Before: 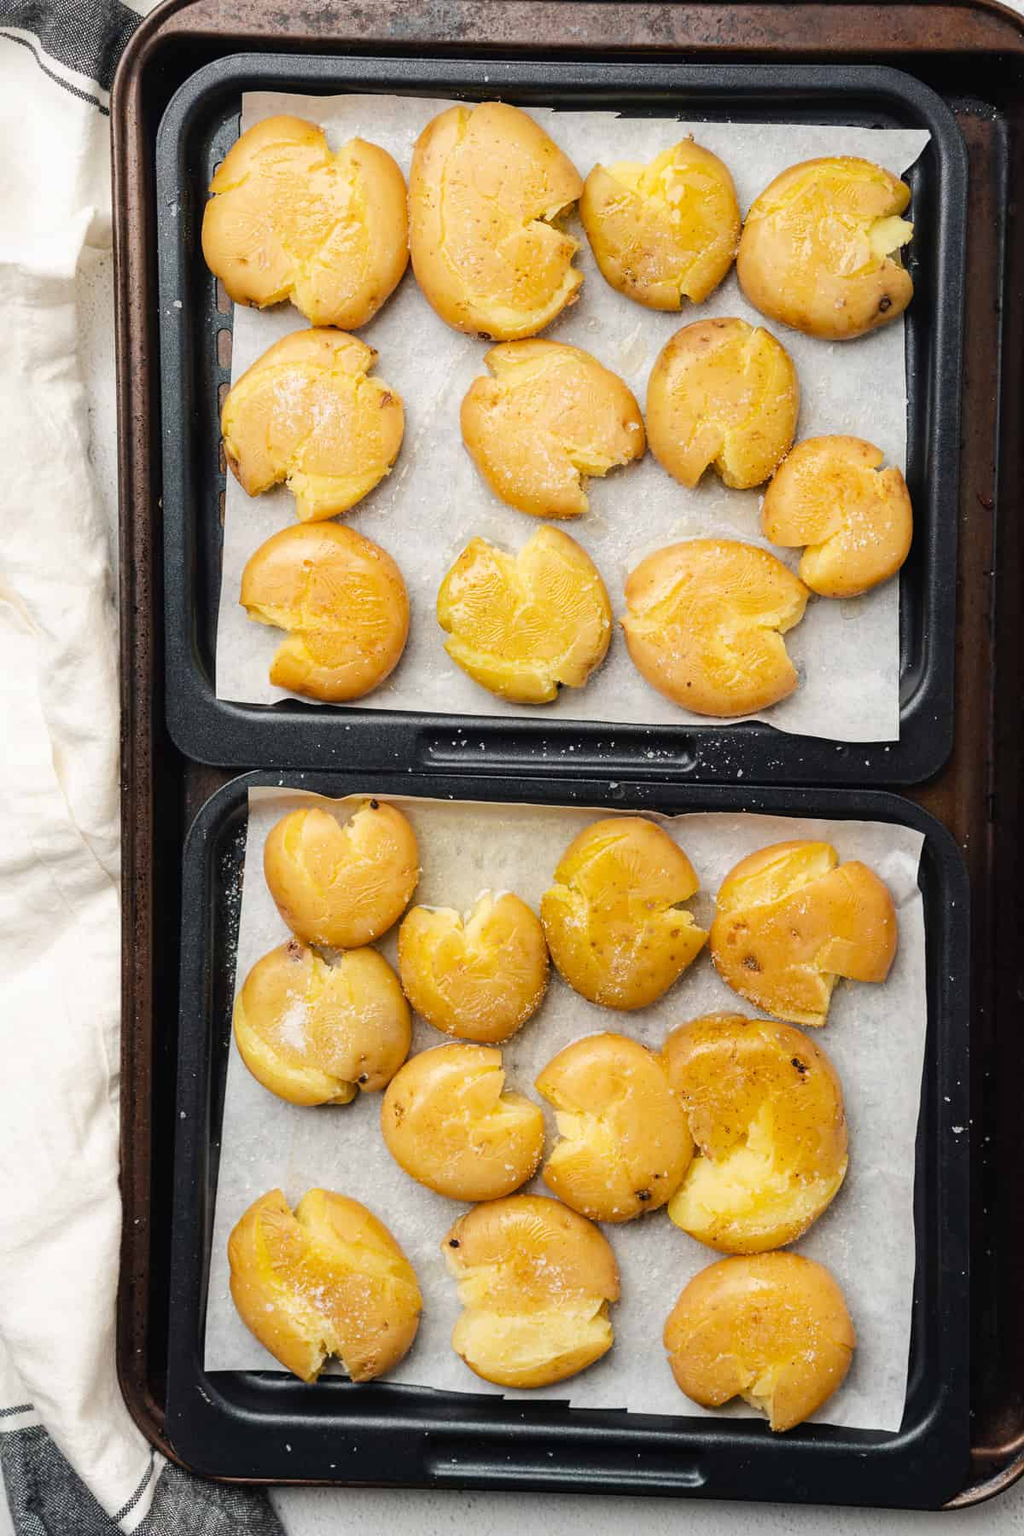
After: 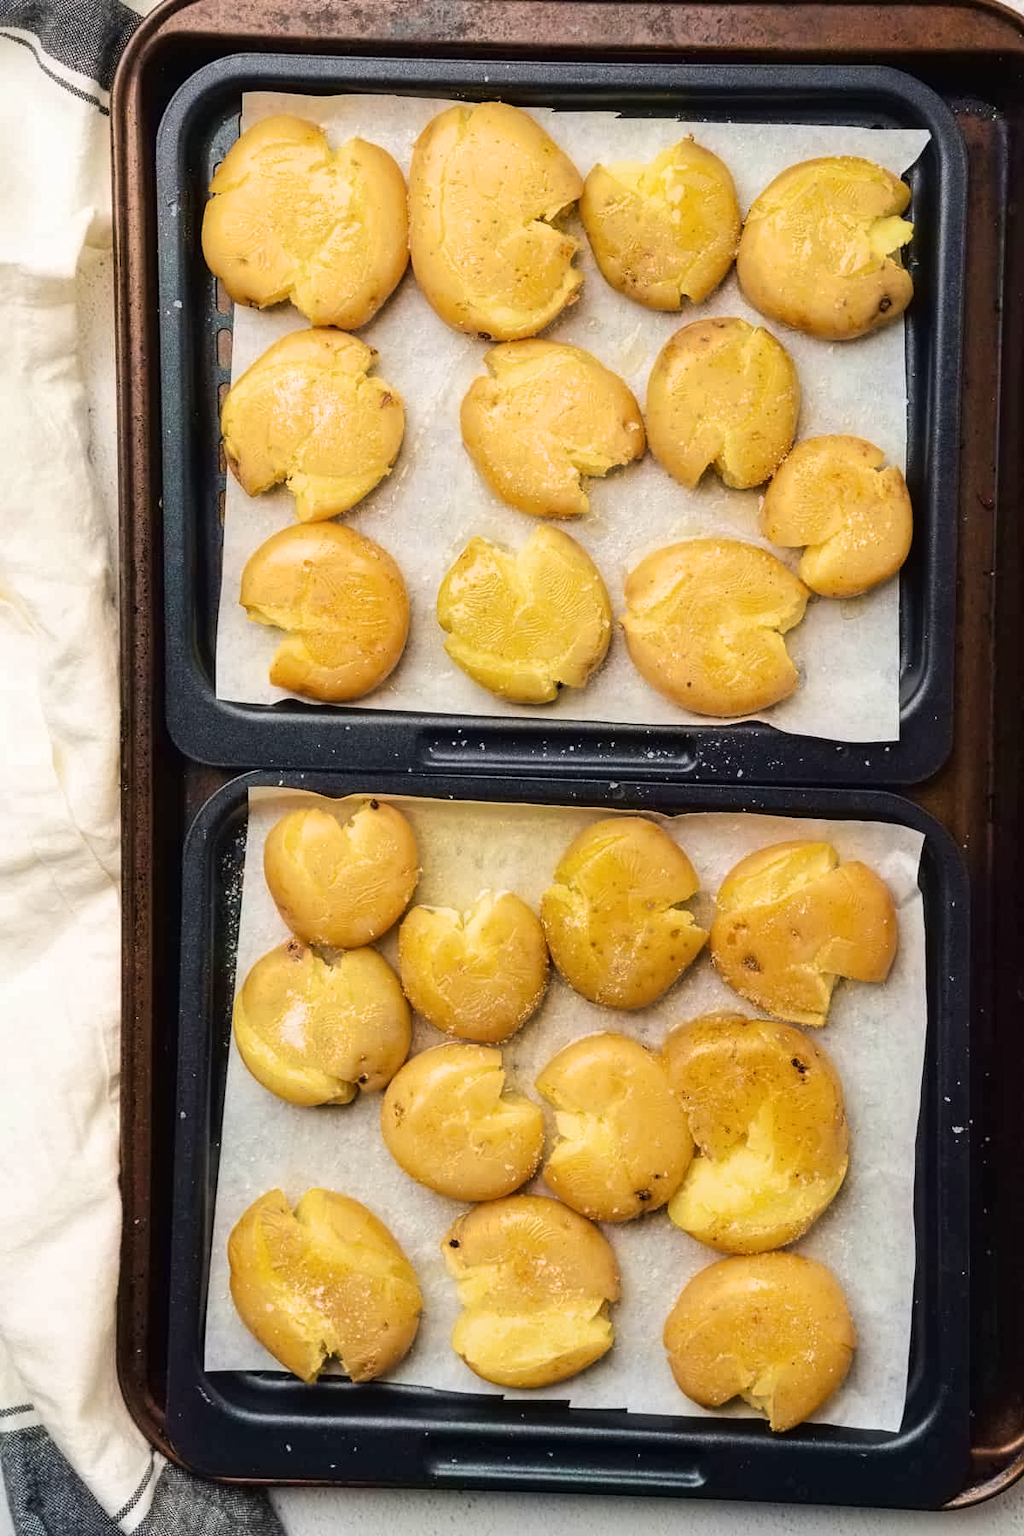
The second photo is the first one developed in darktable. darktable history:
velvia: strength 75%
contrast equalizer: octaves 7, y [[0.5 ×6], [0.5 ×6], [0.5 ×6], [0 ×6], [0, 0.039, 0.251, 0.29, 0.293, 0.292]]
